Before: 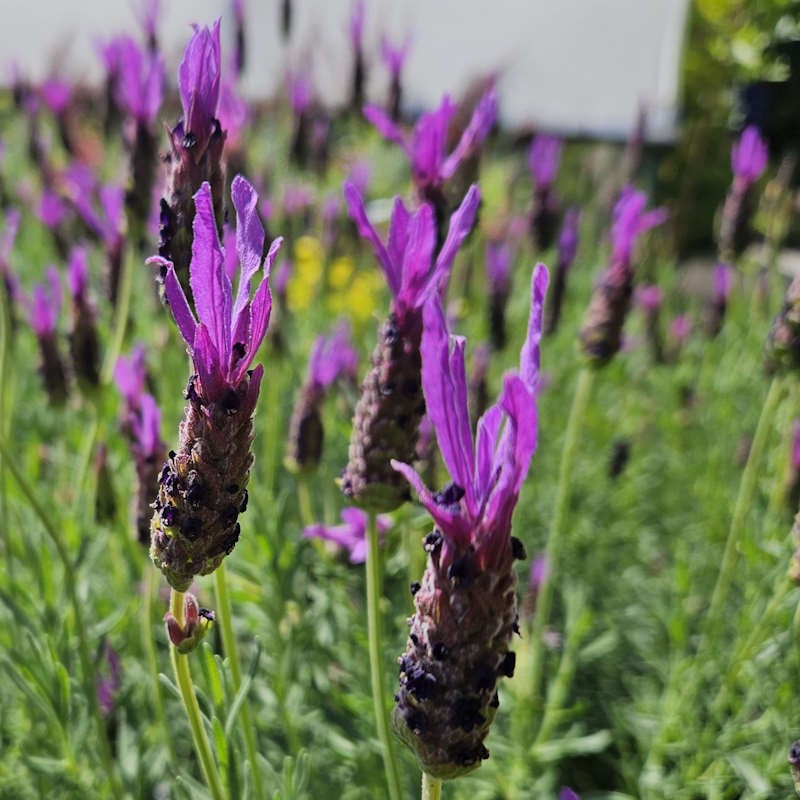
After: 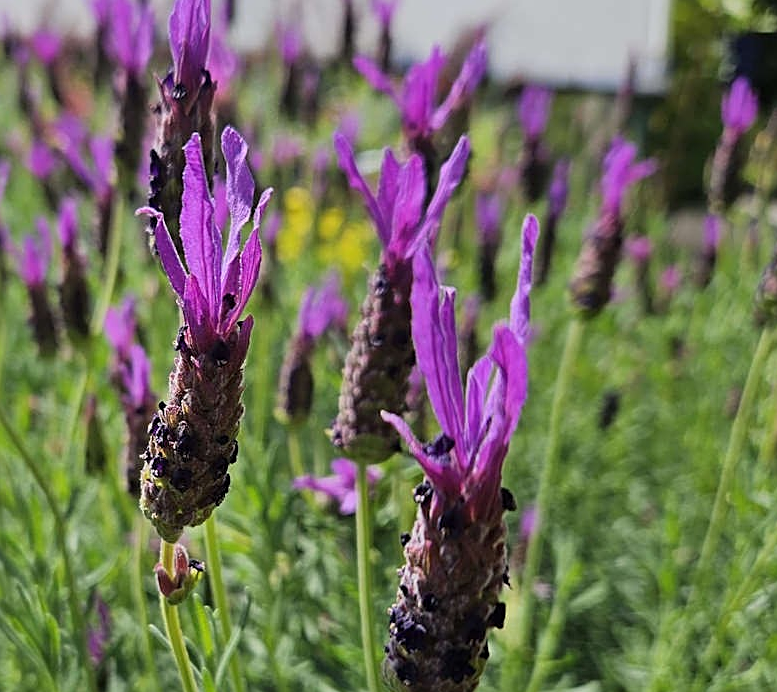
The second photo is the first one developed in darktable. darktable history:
crop: left 1.339%, top 6.203%, right 1.467%, bottom 7.211%
sharpen: on, module defaults
